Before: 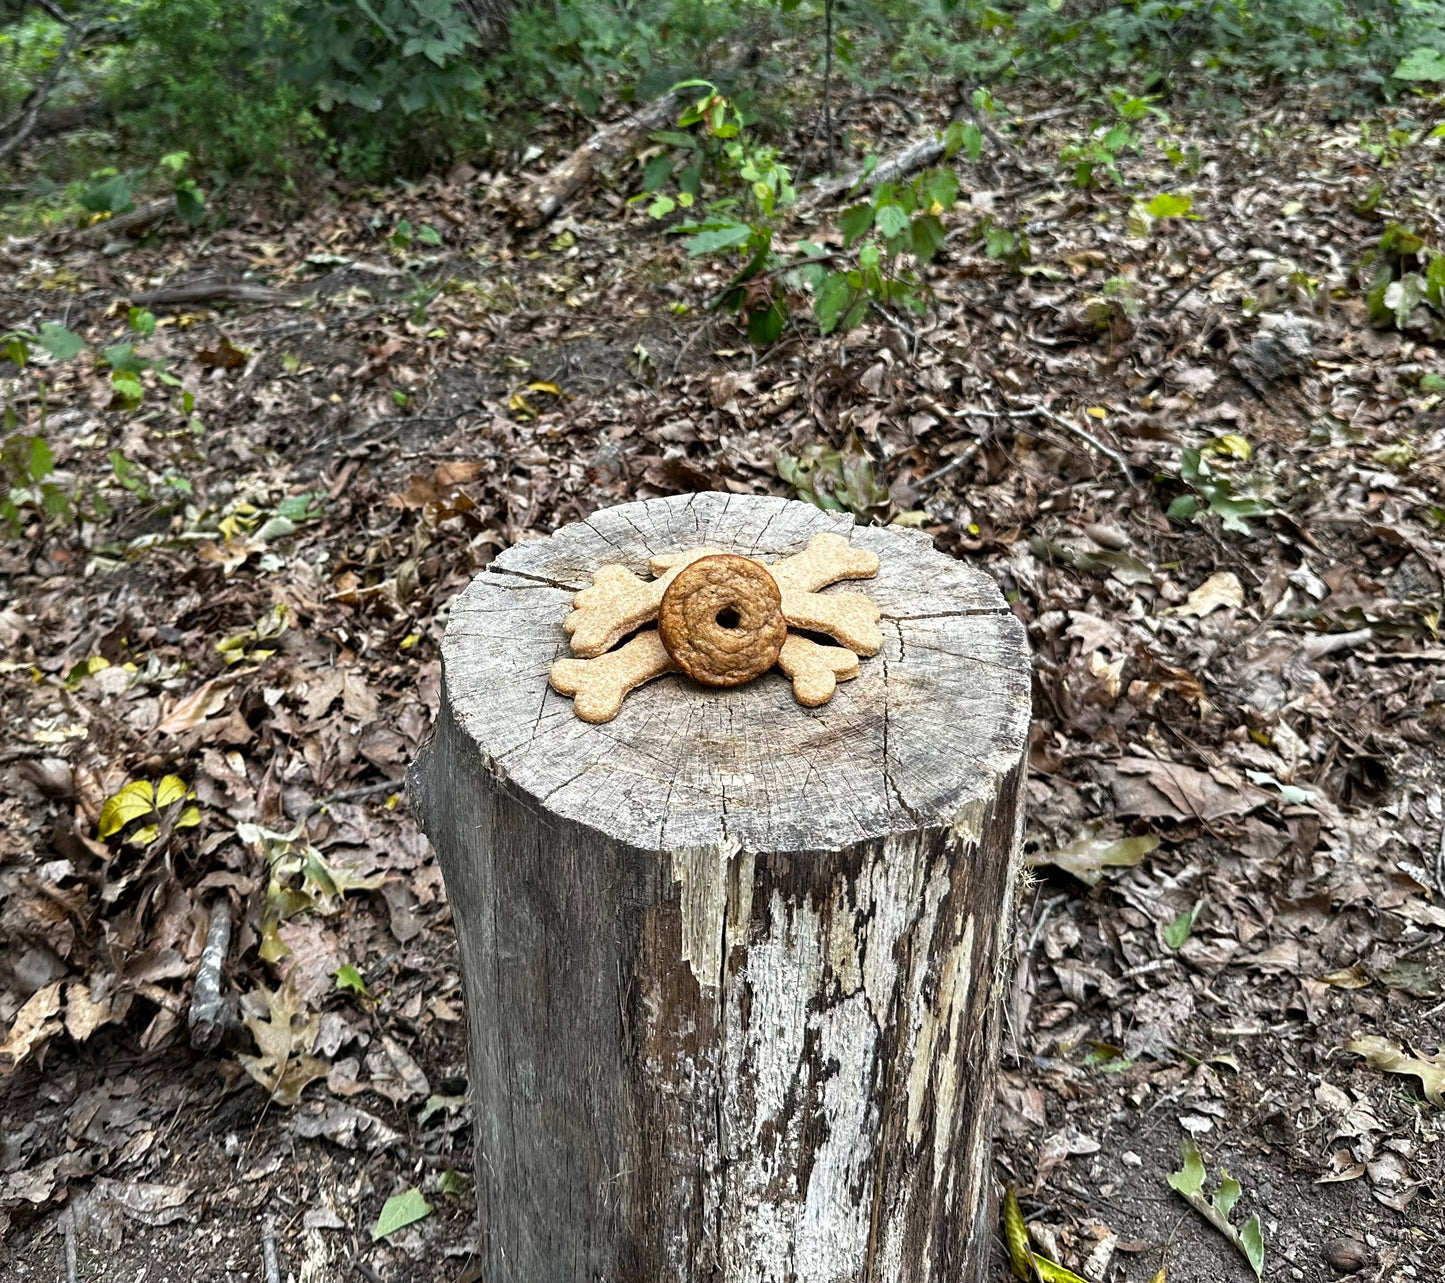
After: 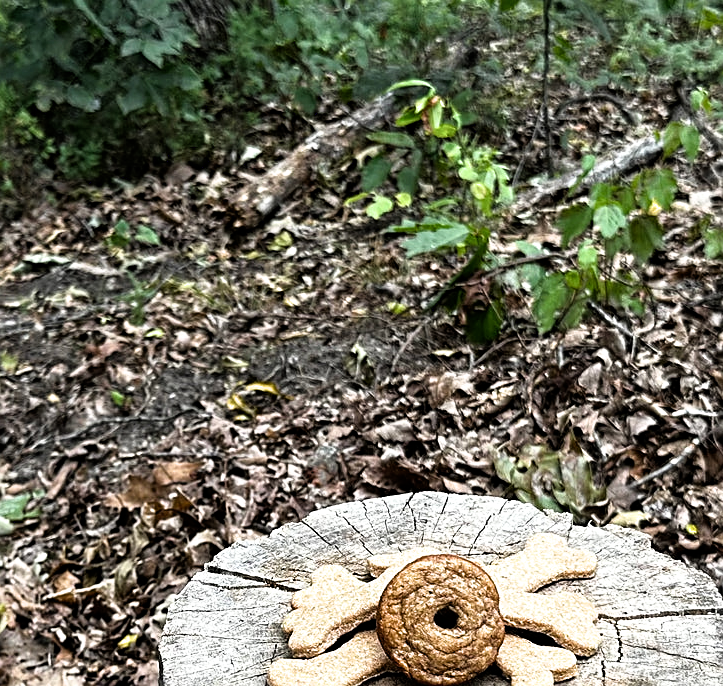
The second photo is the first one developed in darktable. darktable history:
crop: left 19.556%, right 30.401%, bottom 46.458%
sharpen: on, module defaults
filmic rgb: white relative exposure 2.34 EV, hardness 6.59
